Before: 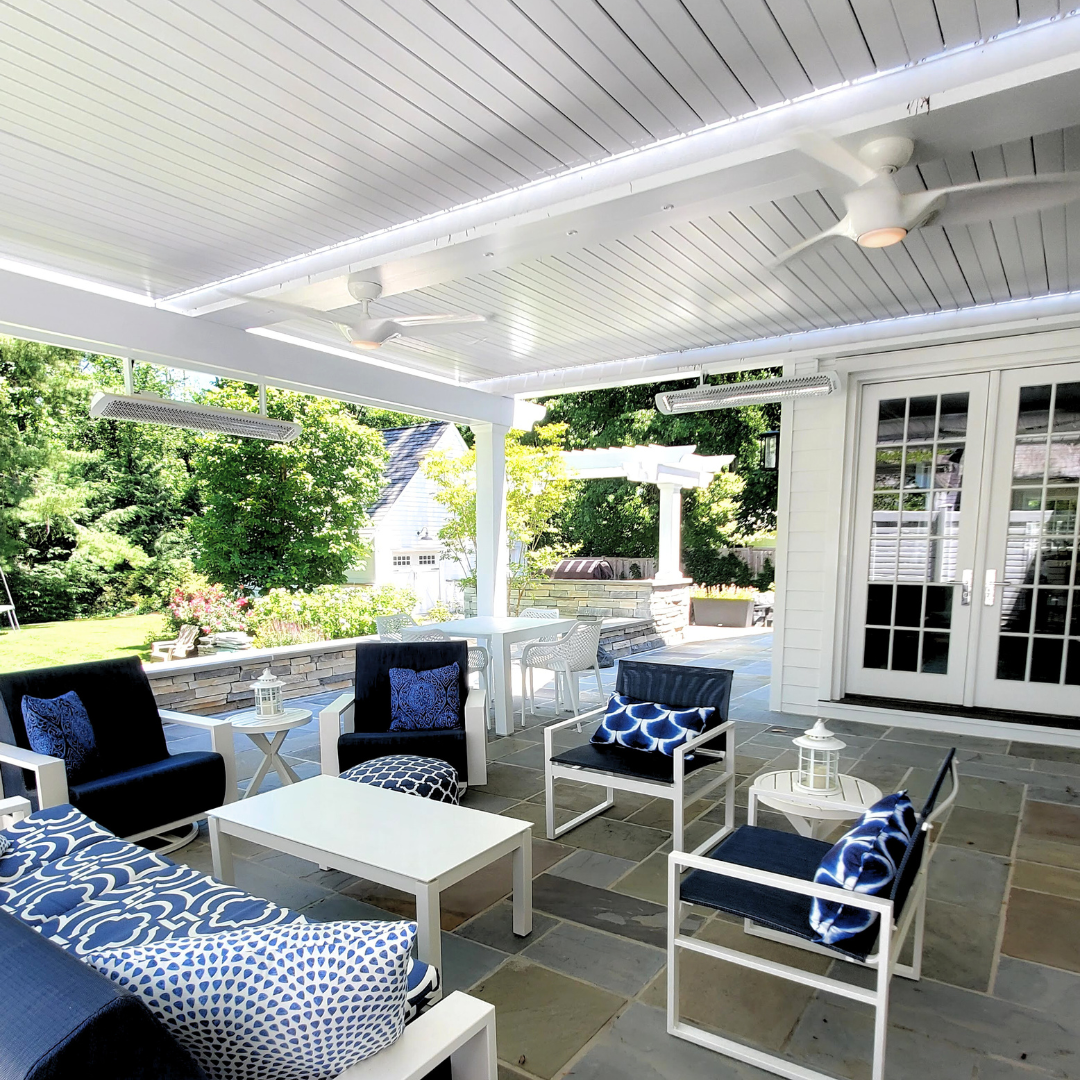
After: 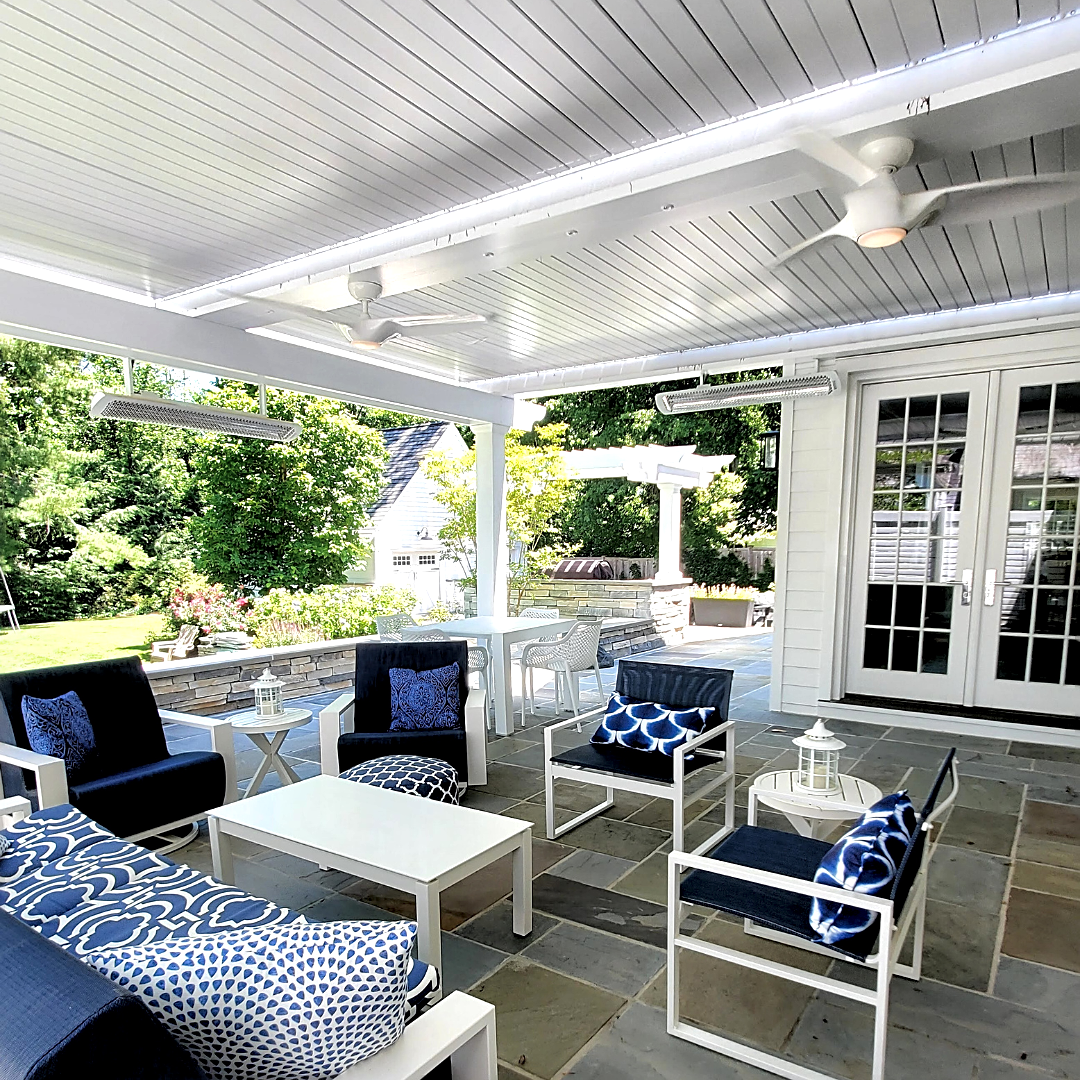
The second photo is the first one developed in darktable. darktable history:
local contrast: mode bilateral grid, contrast 20, coarseness 49, detail 171%, midtone range 0.2
sharpen: radius 1.978
